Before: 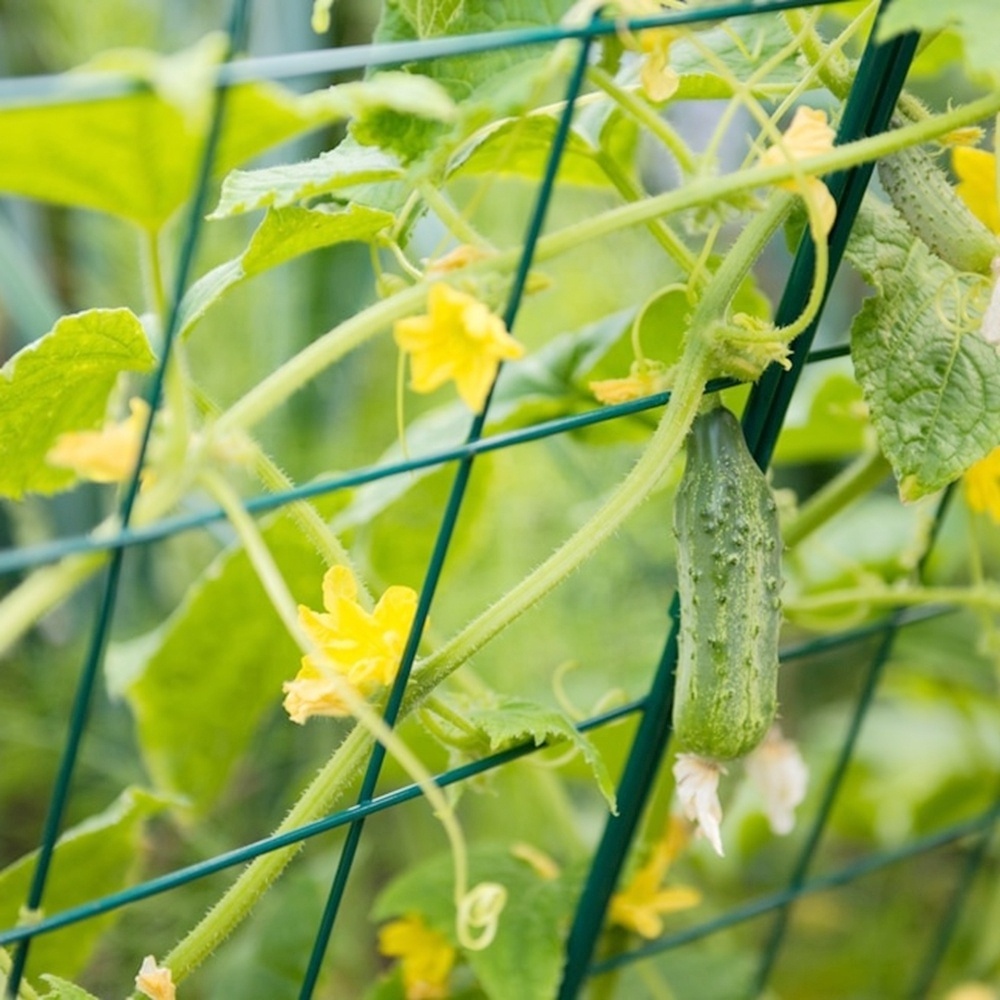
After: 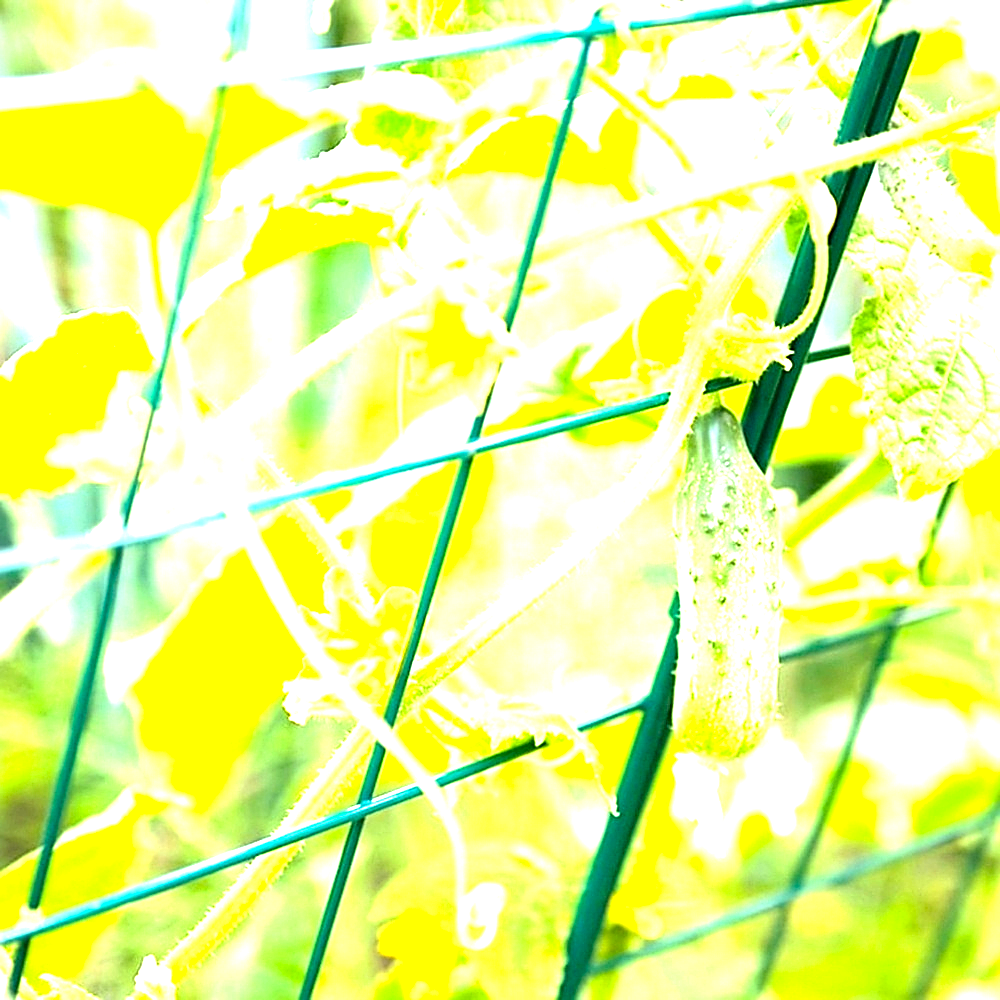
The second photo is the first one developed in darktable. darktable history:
levels: levels [0, 0.281, 0.562]
base curve: curves: ch0 [(0, 0) (0.688, 0.865) (1, 1)], preserve colors none
sharpen: on, module defaults
